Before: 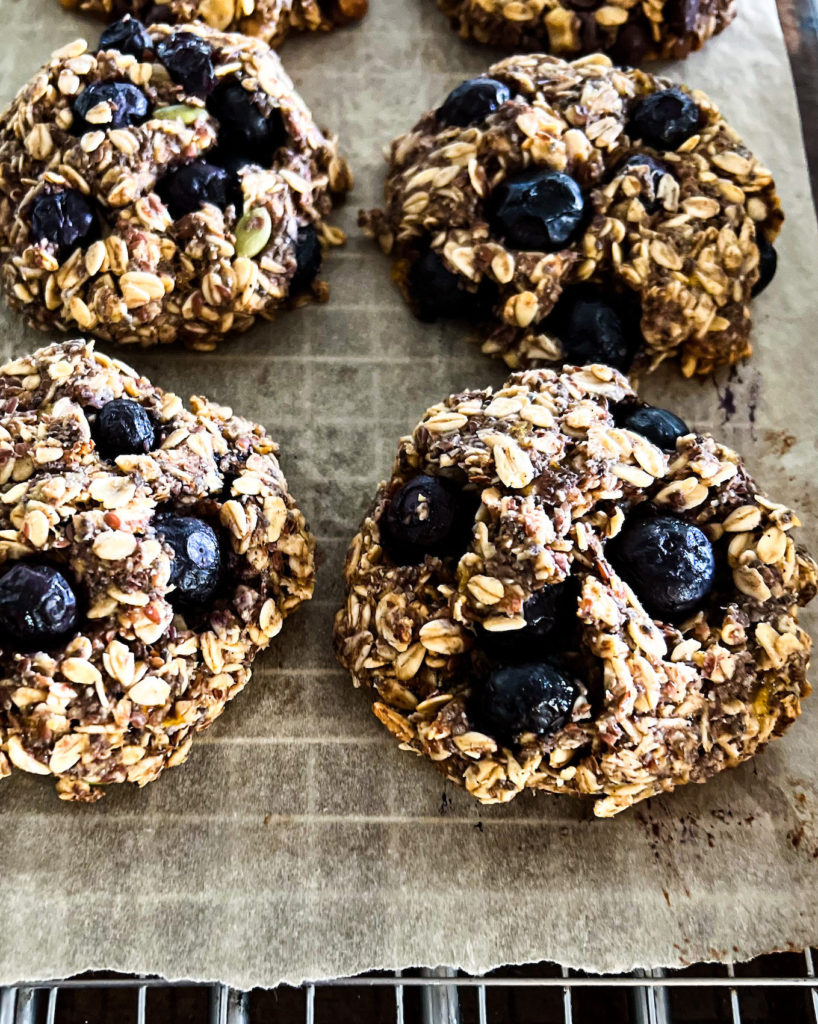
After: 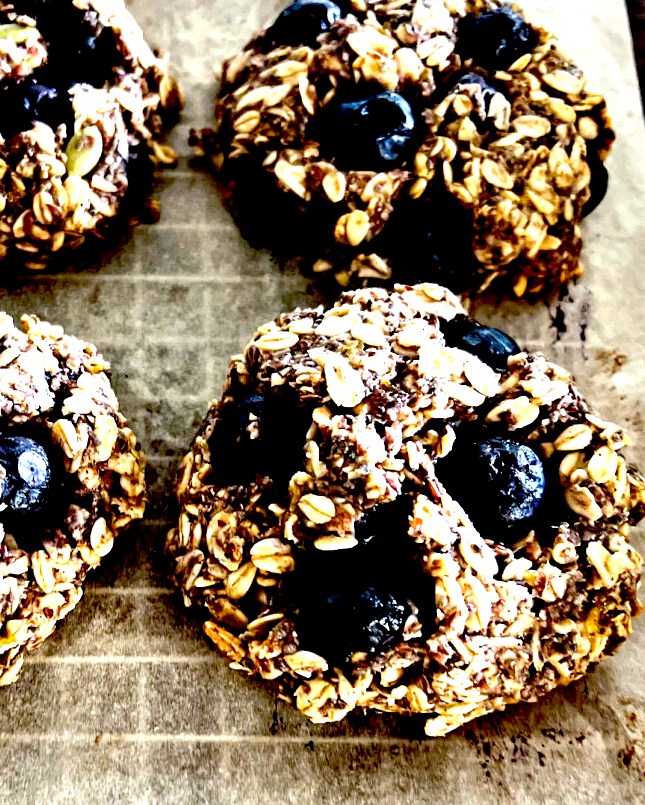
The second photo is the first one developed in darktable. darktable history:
crop and rotate: left 20.74%, top 7.912%, right 0.375%, bottom 13.378%
exposure: black level correction 0.035, exposure 0.9 EV, compensate highlight preservation false
